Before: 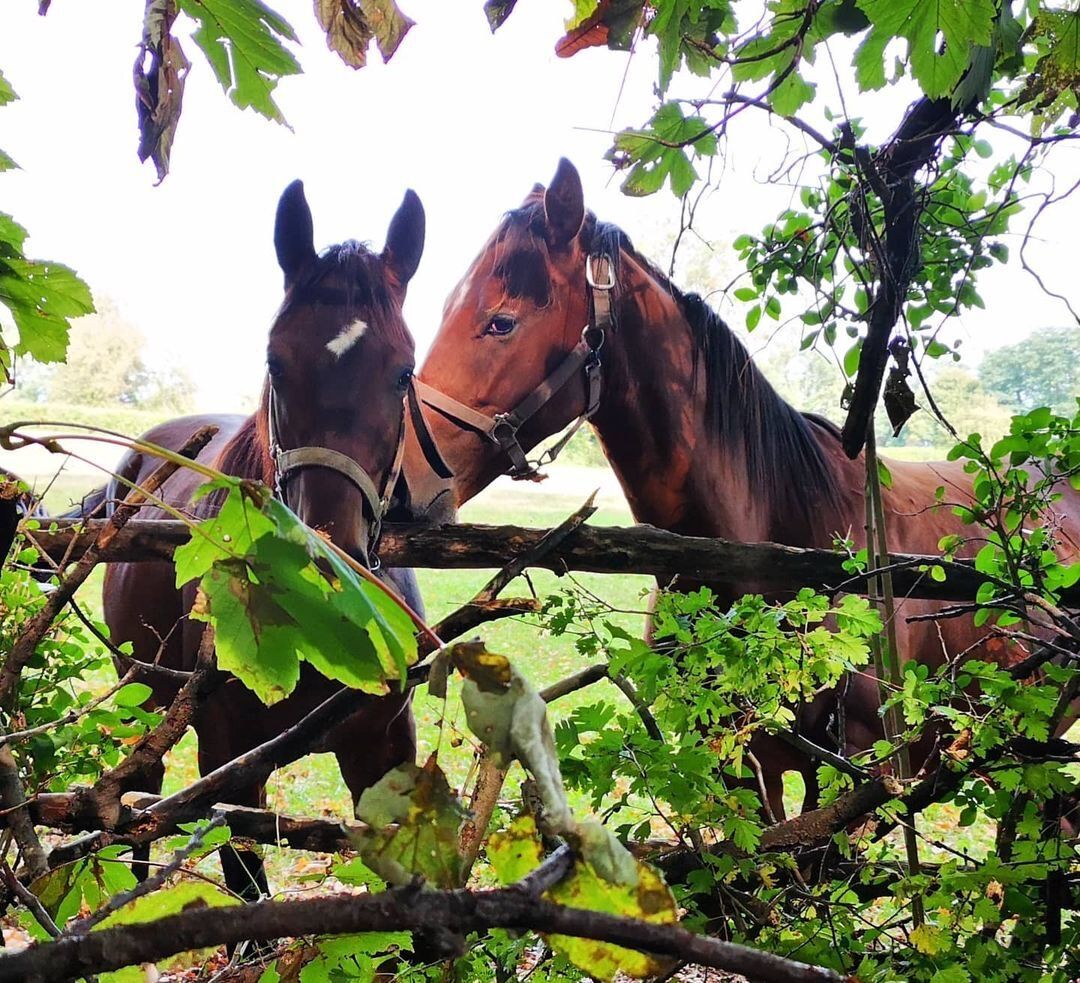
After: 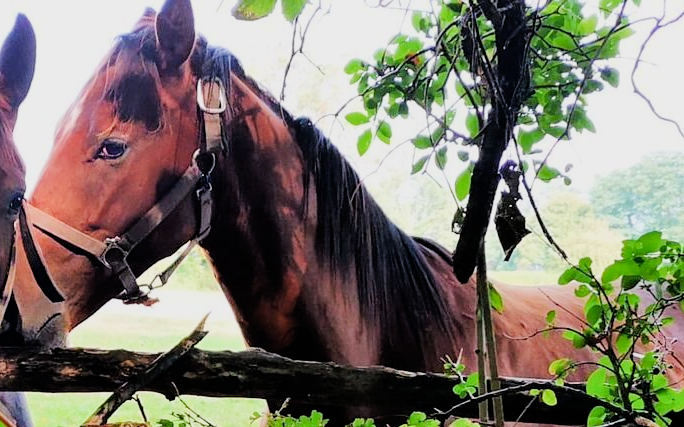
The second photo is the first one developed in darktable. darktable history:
tone equalizer: -8 EV -0.777 EV, -7 EV -0.676 EV, -6 EV -0.587 EV, -5 EV -0.411 EV, -3 EV 0.37 EV, -2 EV 0.6 EV, -1 EV 0.686 EV, +0 EV 0.759 EV
color balance rgb: perceptual saturation grading › global saturation 0.29%, global vibrance 20%
filmic rgb: black relative exposure -7.65 EV, white relative exposure 4.56 EV, hardness 3.61
crop: left 36.059%, top 17.941%, right 0.597%, bottom 38.577%
